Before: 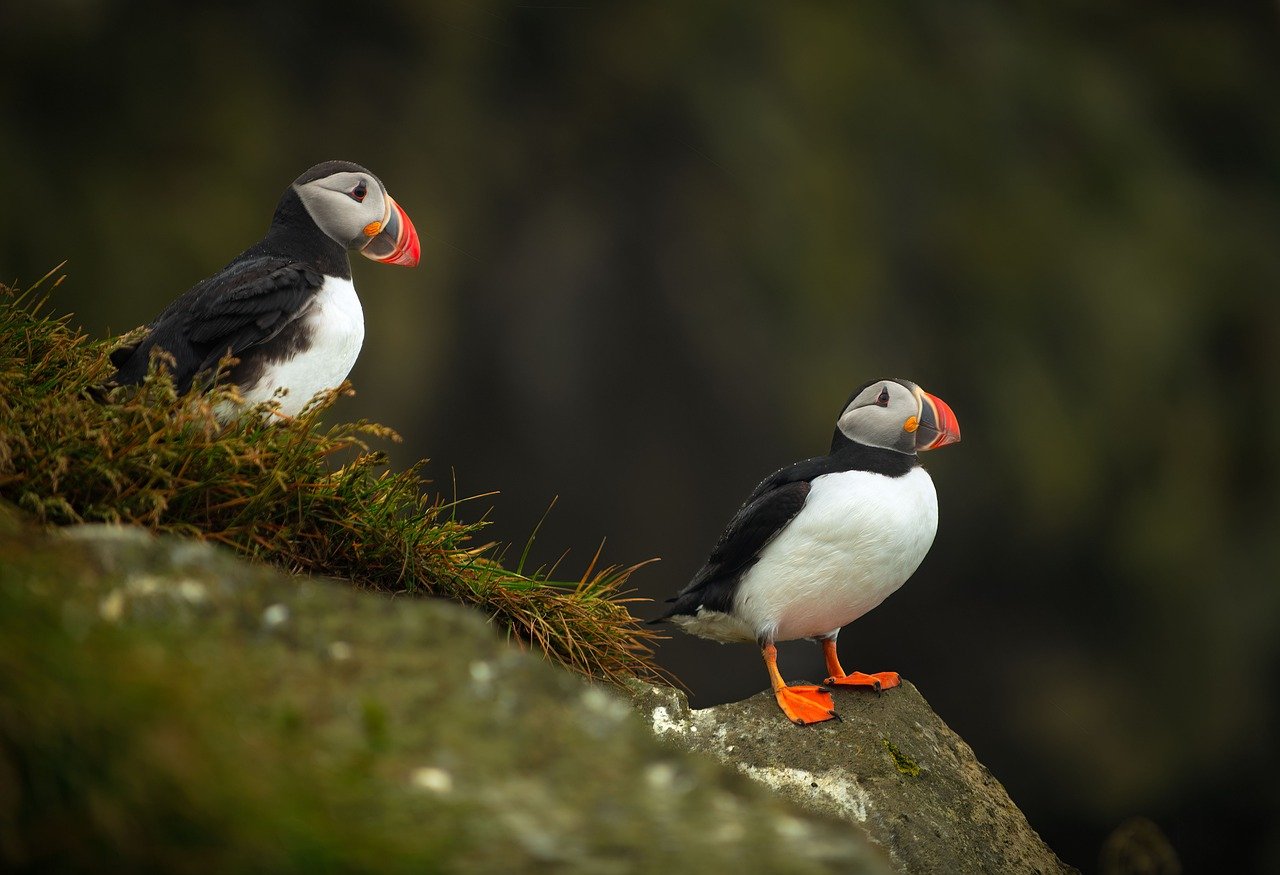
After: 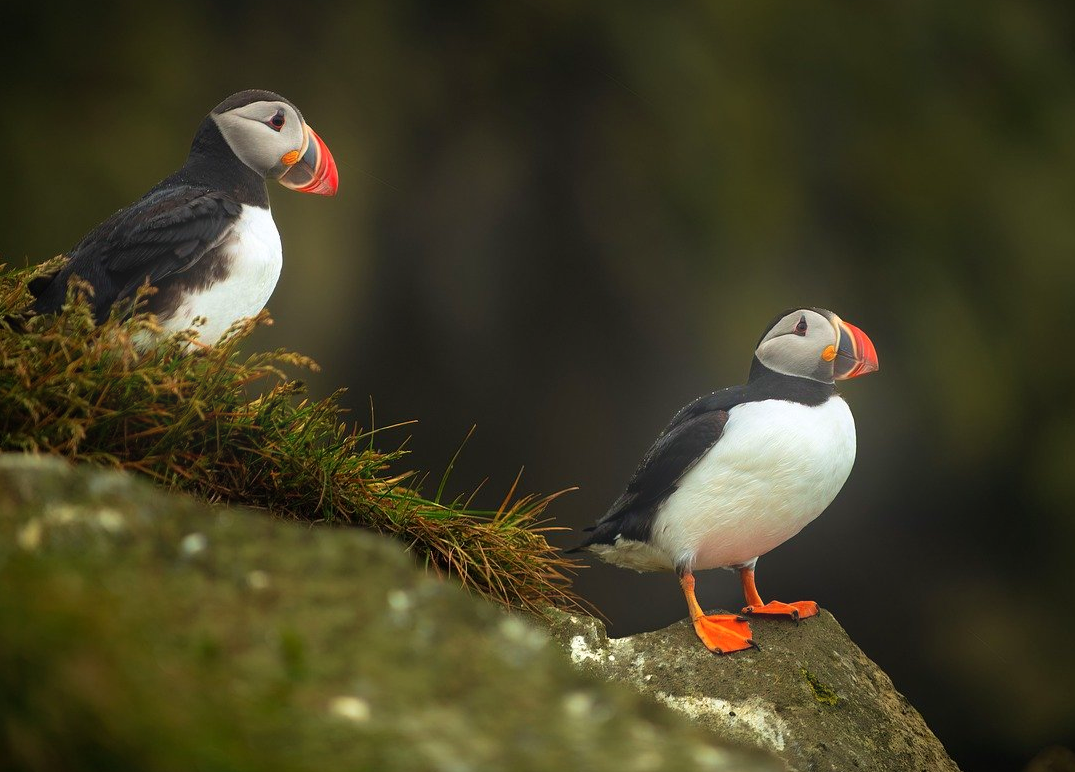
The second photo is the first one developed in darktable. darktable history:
crop: left 6.446%, top 8.188%, right 9.538%, bottom 3.548%
bloom: on, module defaults
velvia: on, module defaults
